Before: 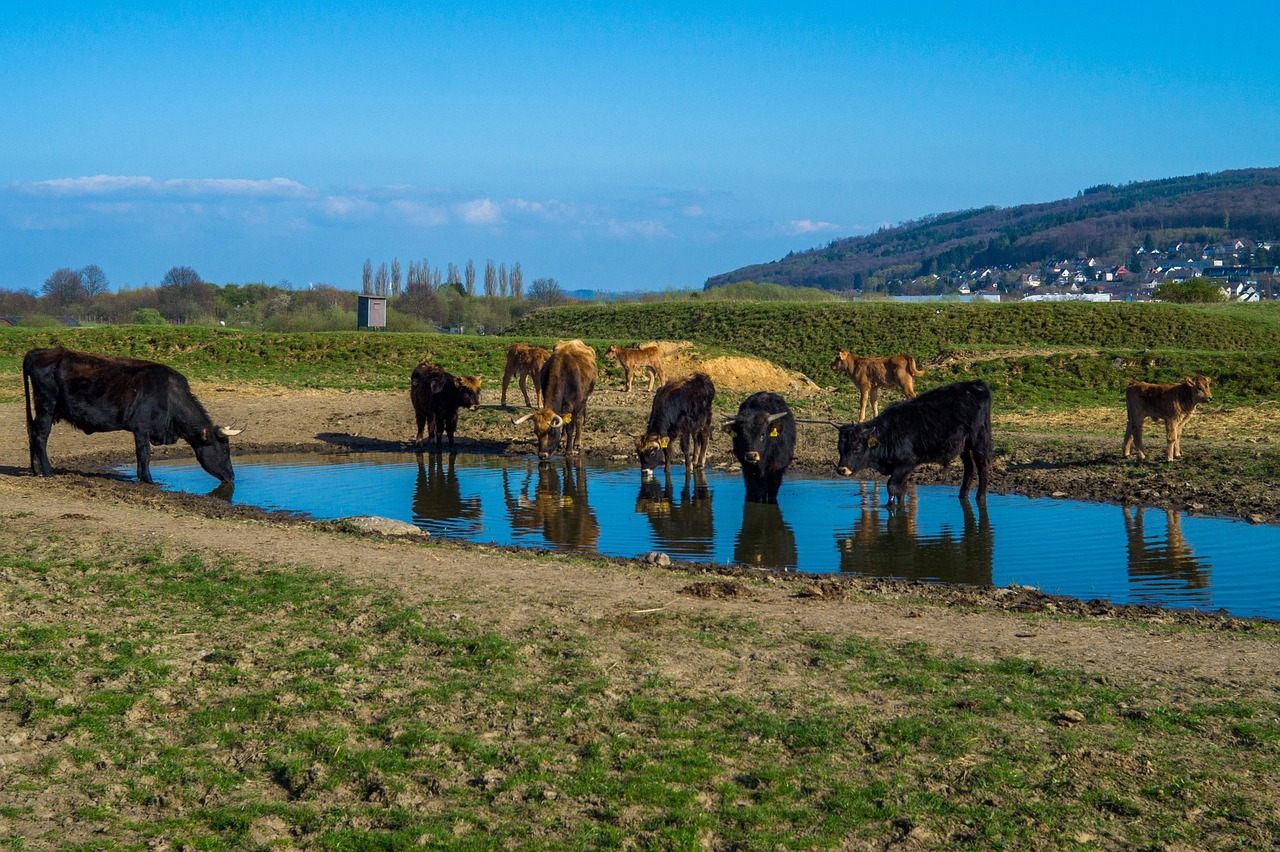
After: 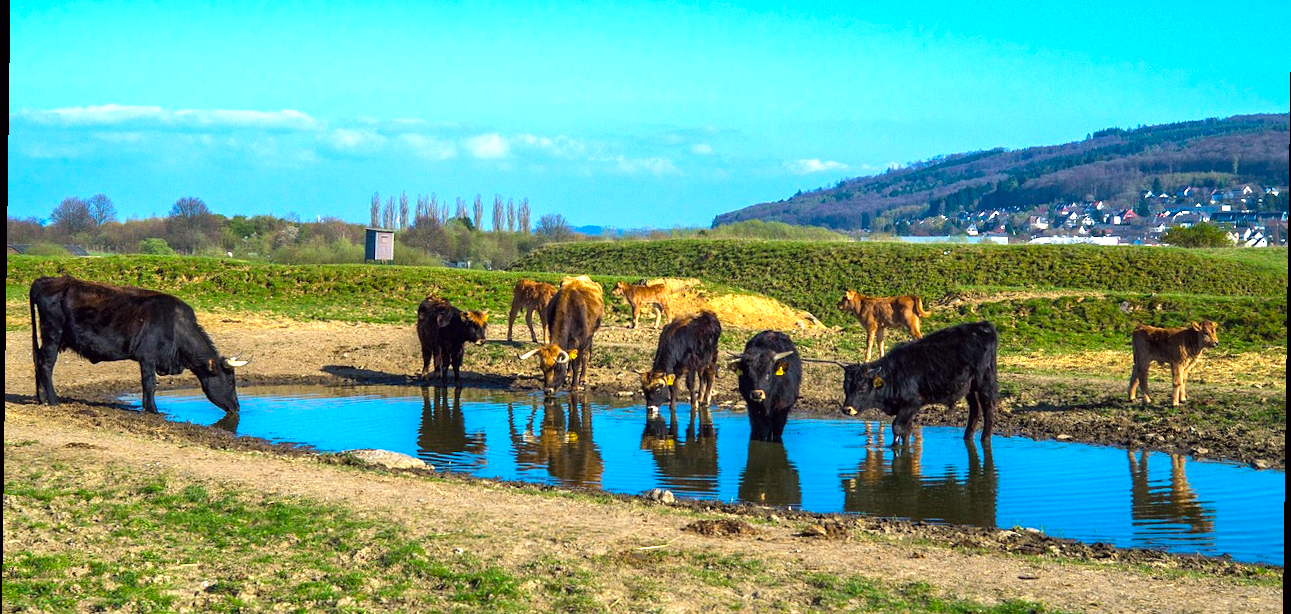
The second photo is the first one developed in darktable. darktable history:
color balance: lift [1, 1, 0.999, 1.001], gamma [1, 1.003, 1.005, 0.995], gain [1, 0.992, 0.988, 1.012], contrast 5%, output saturation 110%
exposure: black level correction 0, exposure 1 EV, compensate exposure bias true, compensate highlight preservation false
crop and rotate: top 8.293%, bottom 20.996%
rotate and perspective: rotation 0.8°, automatic cropping off
